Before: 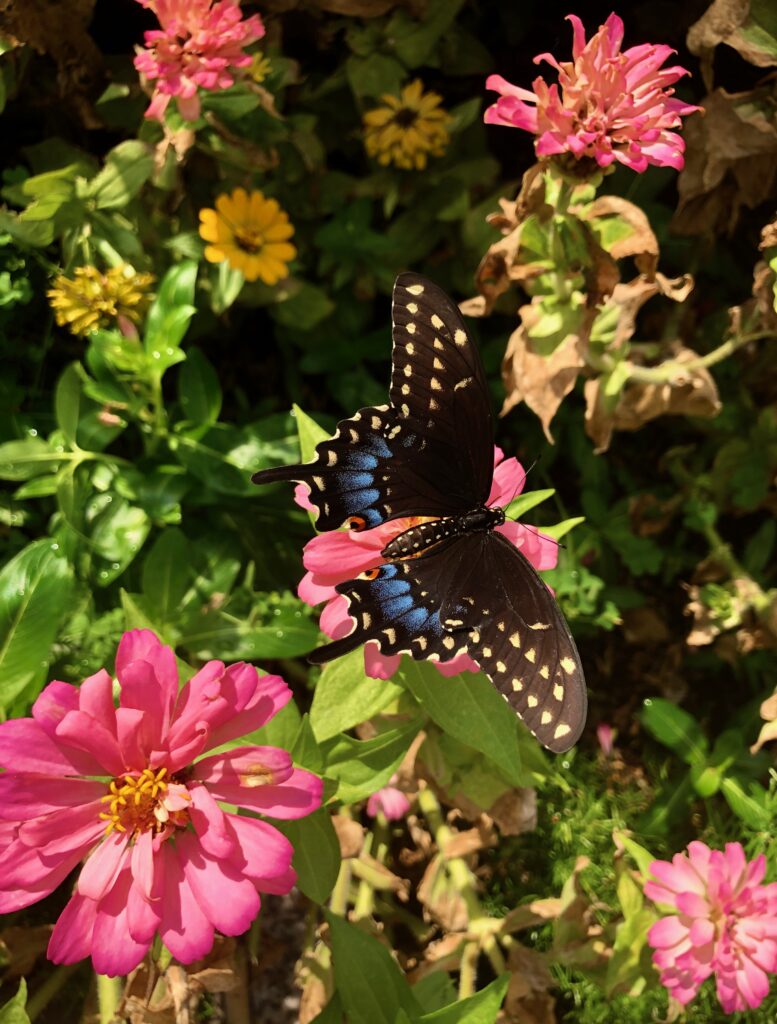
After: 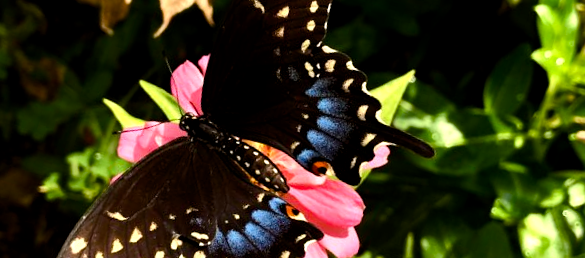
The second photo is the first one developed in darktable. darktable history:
crop and rotate: angle 16.12°, top 30.835%, bottom 35.653%
color balance rgb: perceptual saturation grading › global saturation 20%, perceptual saturation grading › highlights -25%, perceptual saturation grading › shadows 25%
tone equalizer: -8 EV -0.75 EV, -7 EV -0.7 EV, -6 EV -0.6 EV, -5 EV -0.4 EV, -3 EV 0.4 EV, -2 EV 0.6 EV, -1 EV 0.7 EV, +0 EV 0.75 EV, edges refinement/feathering 500, mask exposure compensation -1.57 EV, preserve details no
